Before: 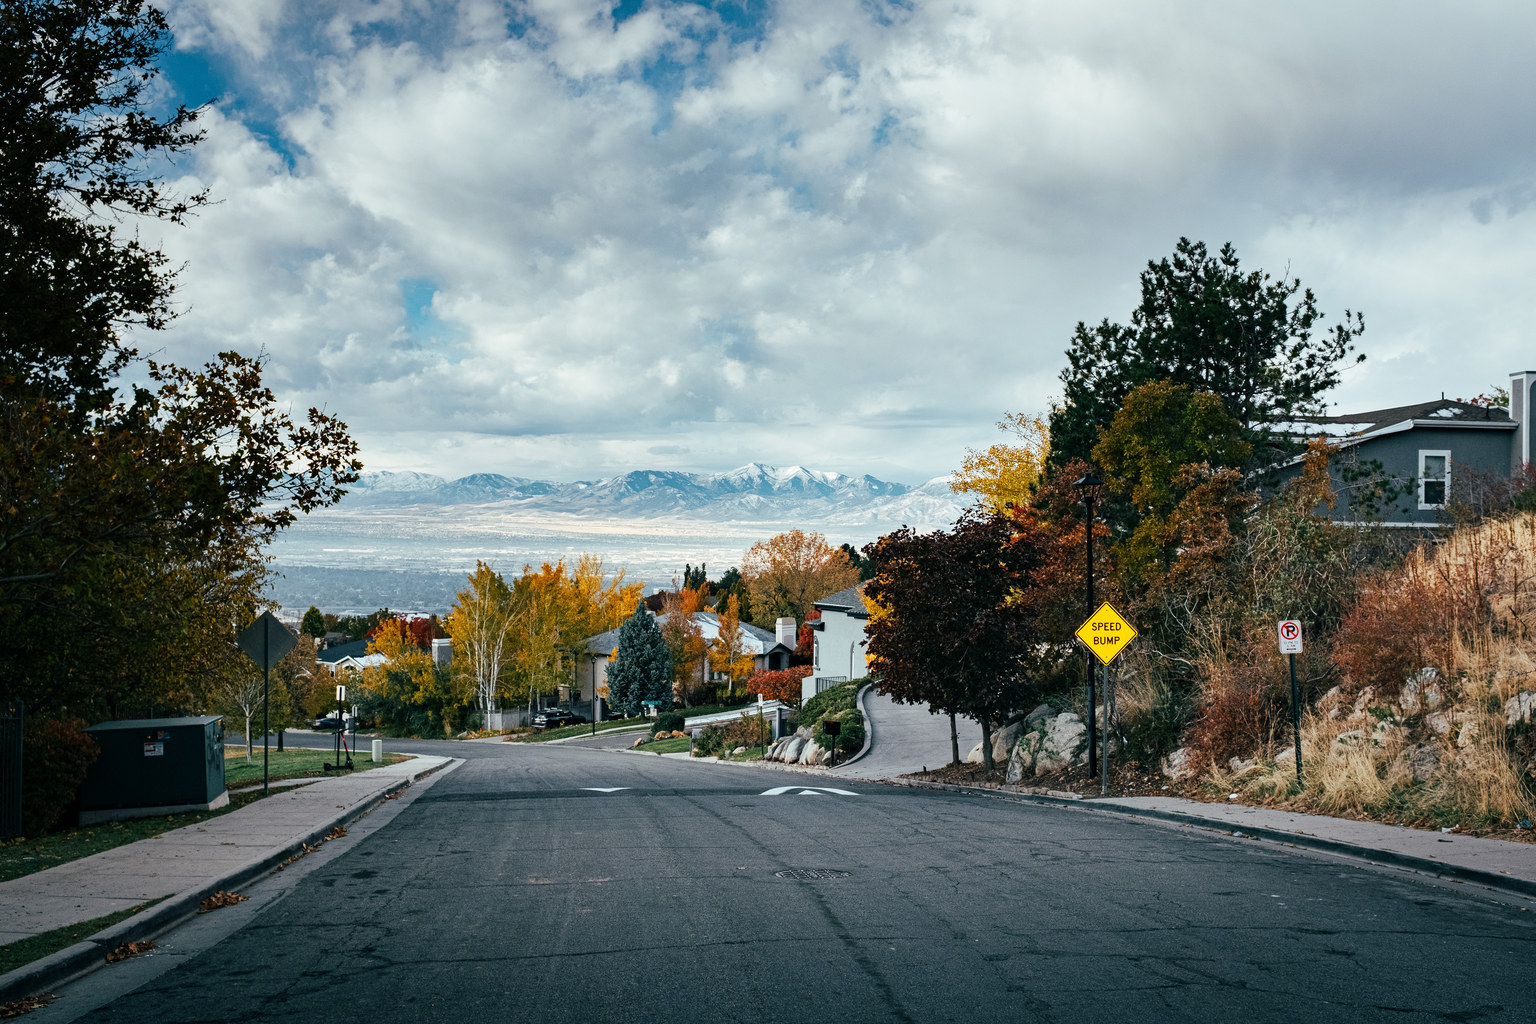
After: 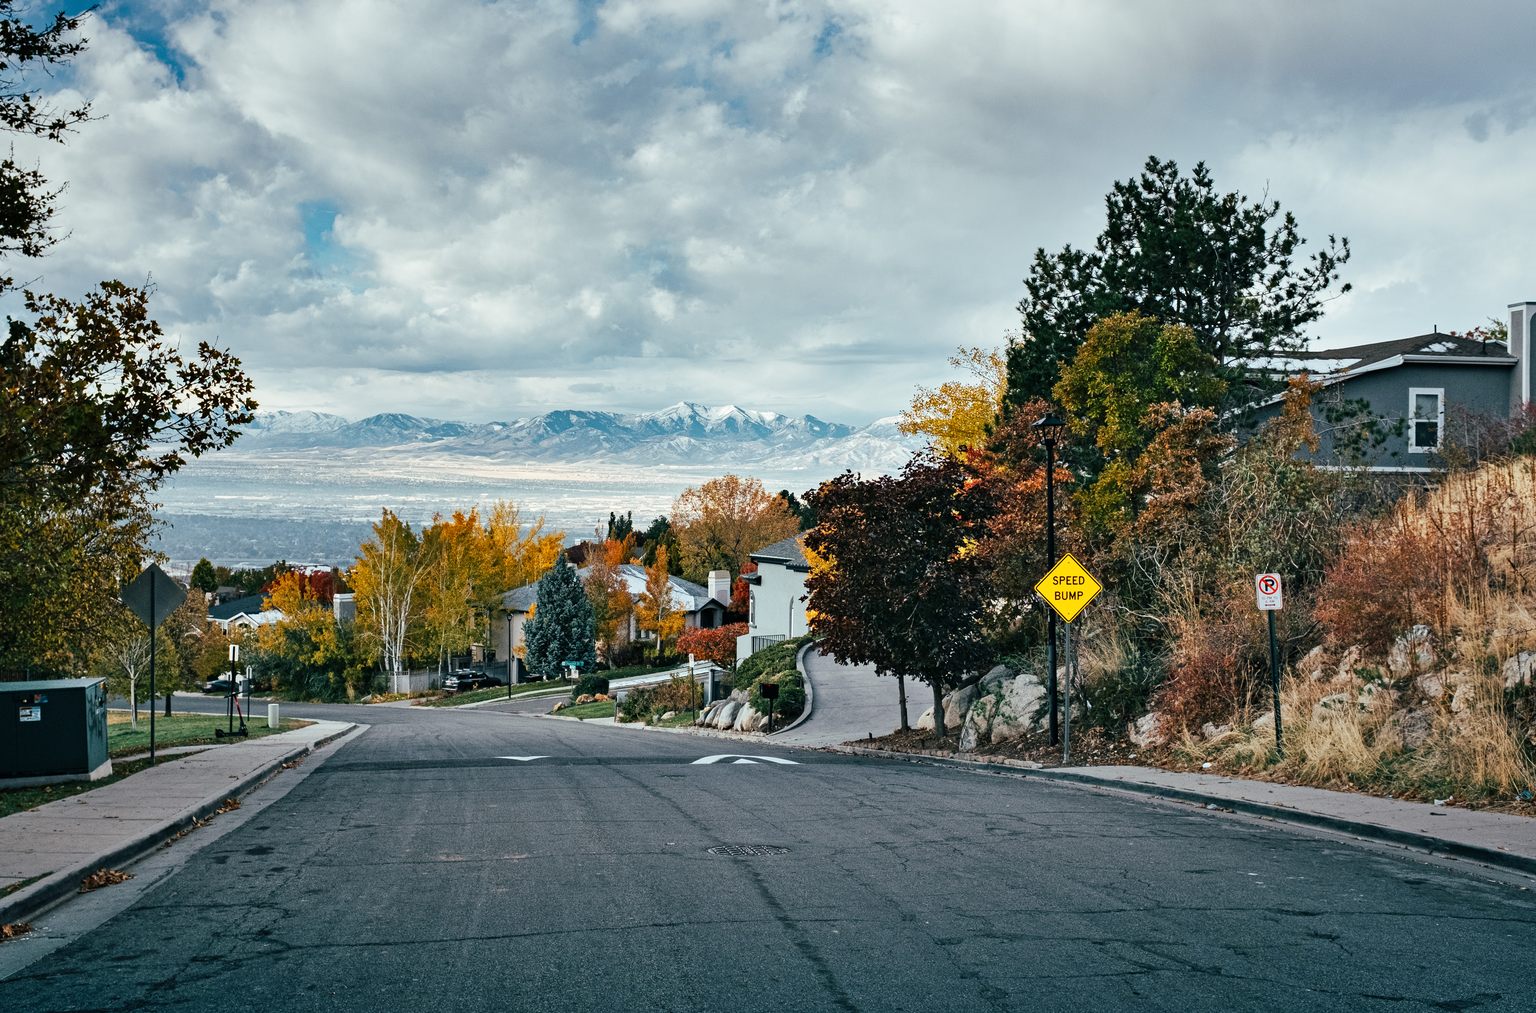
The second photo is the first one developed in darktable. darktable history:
crop and rotate: left 8.262%, top 9.226%
shadows and highlights: shadows 52.34, highlights -28.23, soften with gaussian
